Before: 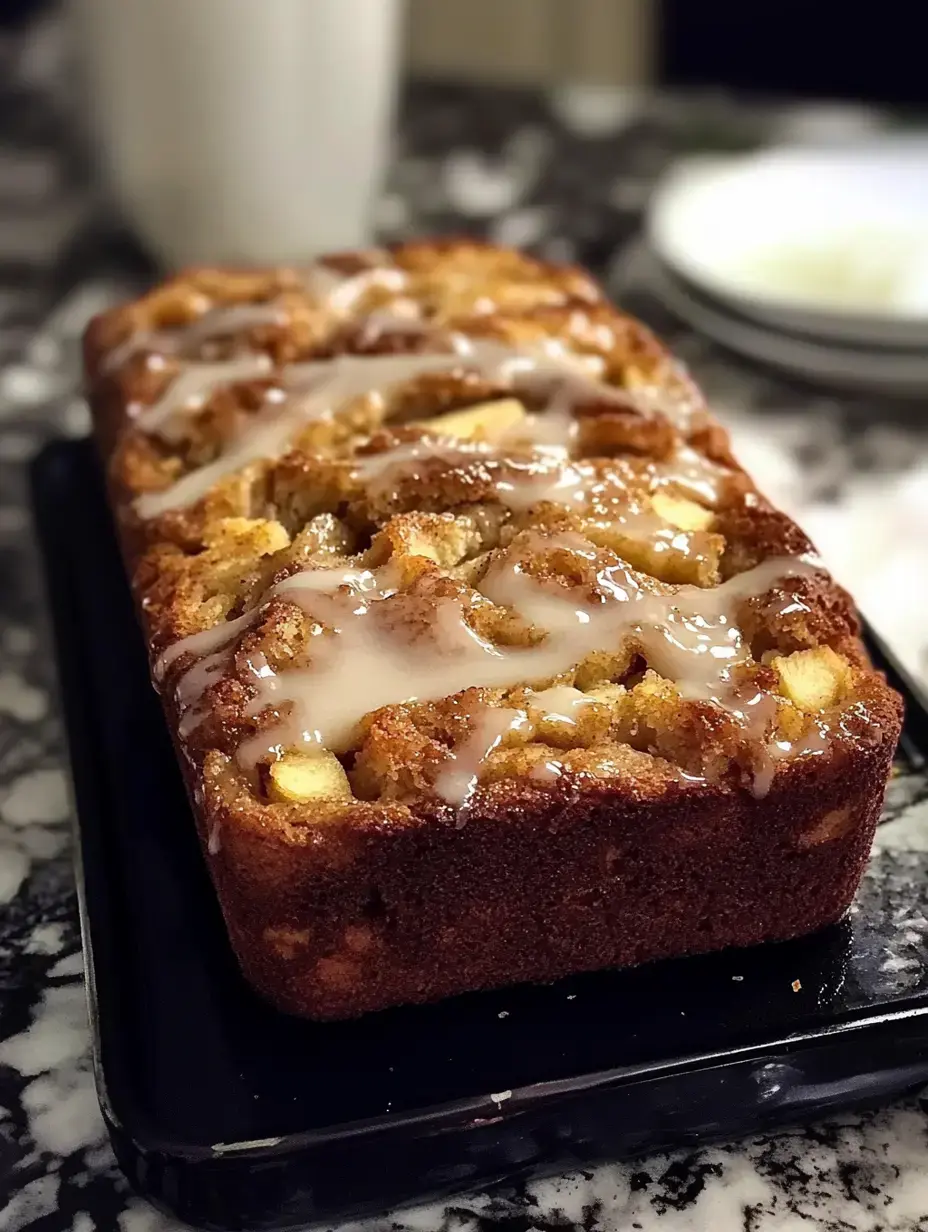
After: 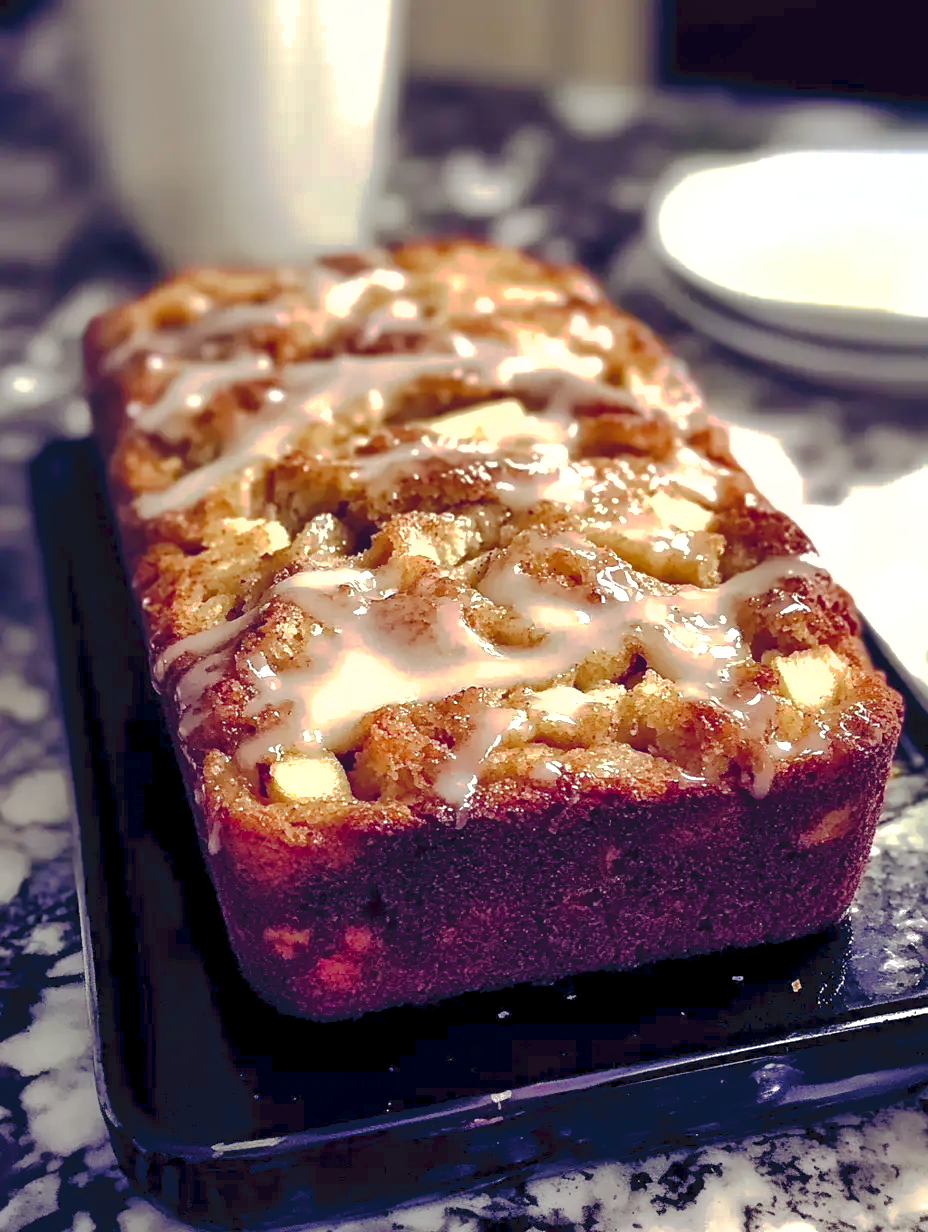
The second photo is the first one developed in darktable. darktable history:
tone equalizer: -8 EV -0.42 EV, -7 EV -0.411 EV, -6 EV -0.371 EV, -5 EV -0.215 EV, -3 EV 0.2 EV, -2 EV 0.304 EV, -1 EV 0.363 EV, +0 EV 0.446 EV
shadows and highlights: shadows color adjustment 97.66%
color balance rgb: shadows lift › luminance -21.964%, shadows lift › chroma 9.089%, shadows lift › hue 283.61°, global offset › chroma 0.097%, global offset › hue 249.44°, linear chroma grading › mid-tones 7.79%, perceptual saturation grading › global saturation 20%, perceptual saturation grading › highlights -49.309%, perceptual saturation grading › shadows 25.879%, perceptual brilliance grading › highlights 10.257%, perceptual brilliance grading › mid-tones 5.514%
tone curve: curves: ch0 [(0, 0) (0.003, 0.048) (0.011, 0.055) (0.025, 0.065) (0.044, 0.089) (0.069, 0.111) (0.1, 0.132) (0.136, 0.163) (0.177, 0.21) (0.224, 0.259) (0.277, 0.323) (0.335, 0.385) (0.399, 0.442) (0.468, 0.508) (0.543, 0.578) (0.623, 0.648) (0.709, 0.716) (0.801, 0.781) (0.898, 0.845) (1, 1)], preserve colors none
